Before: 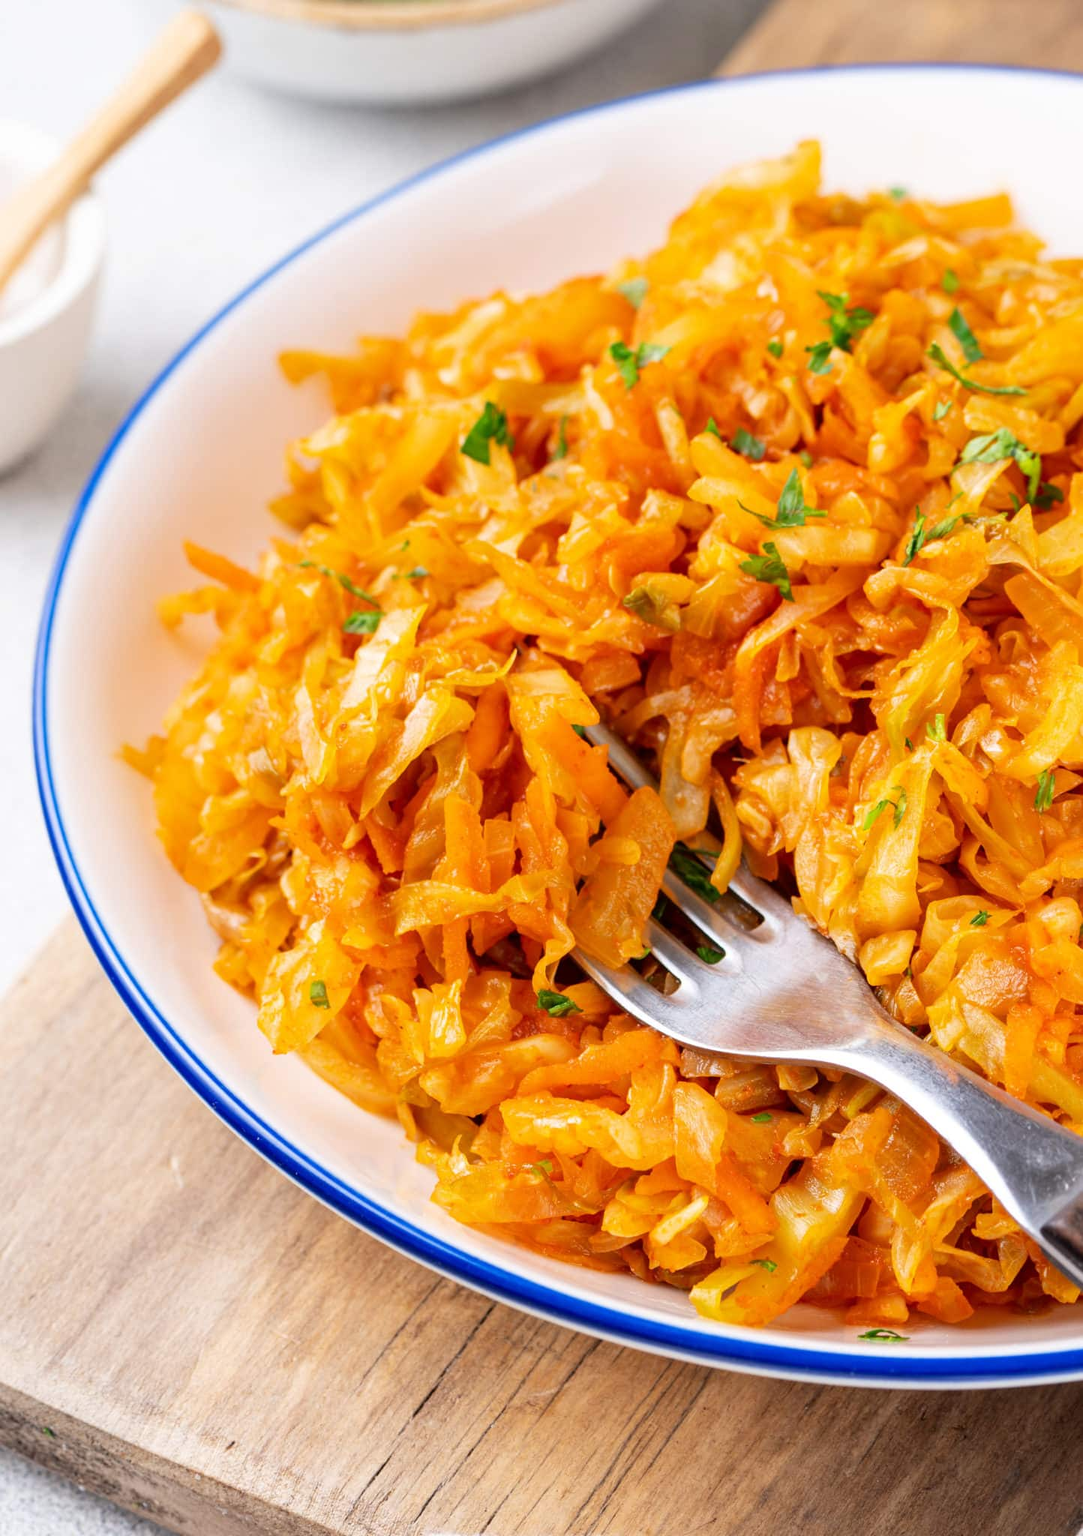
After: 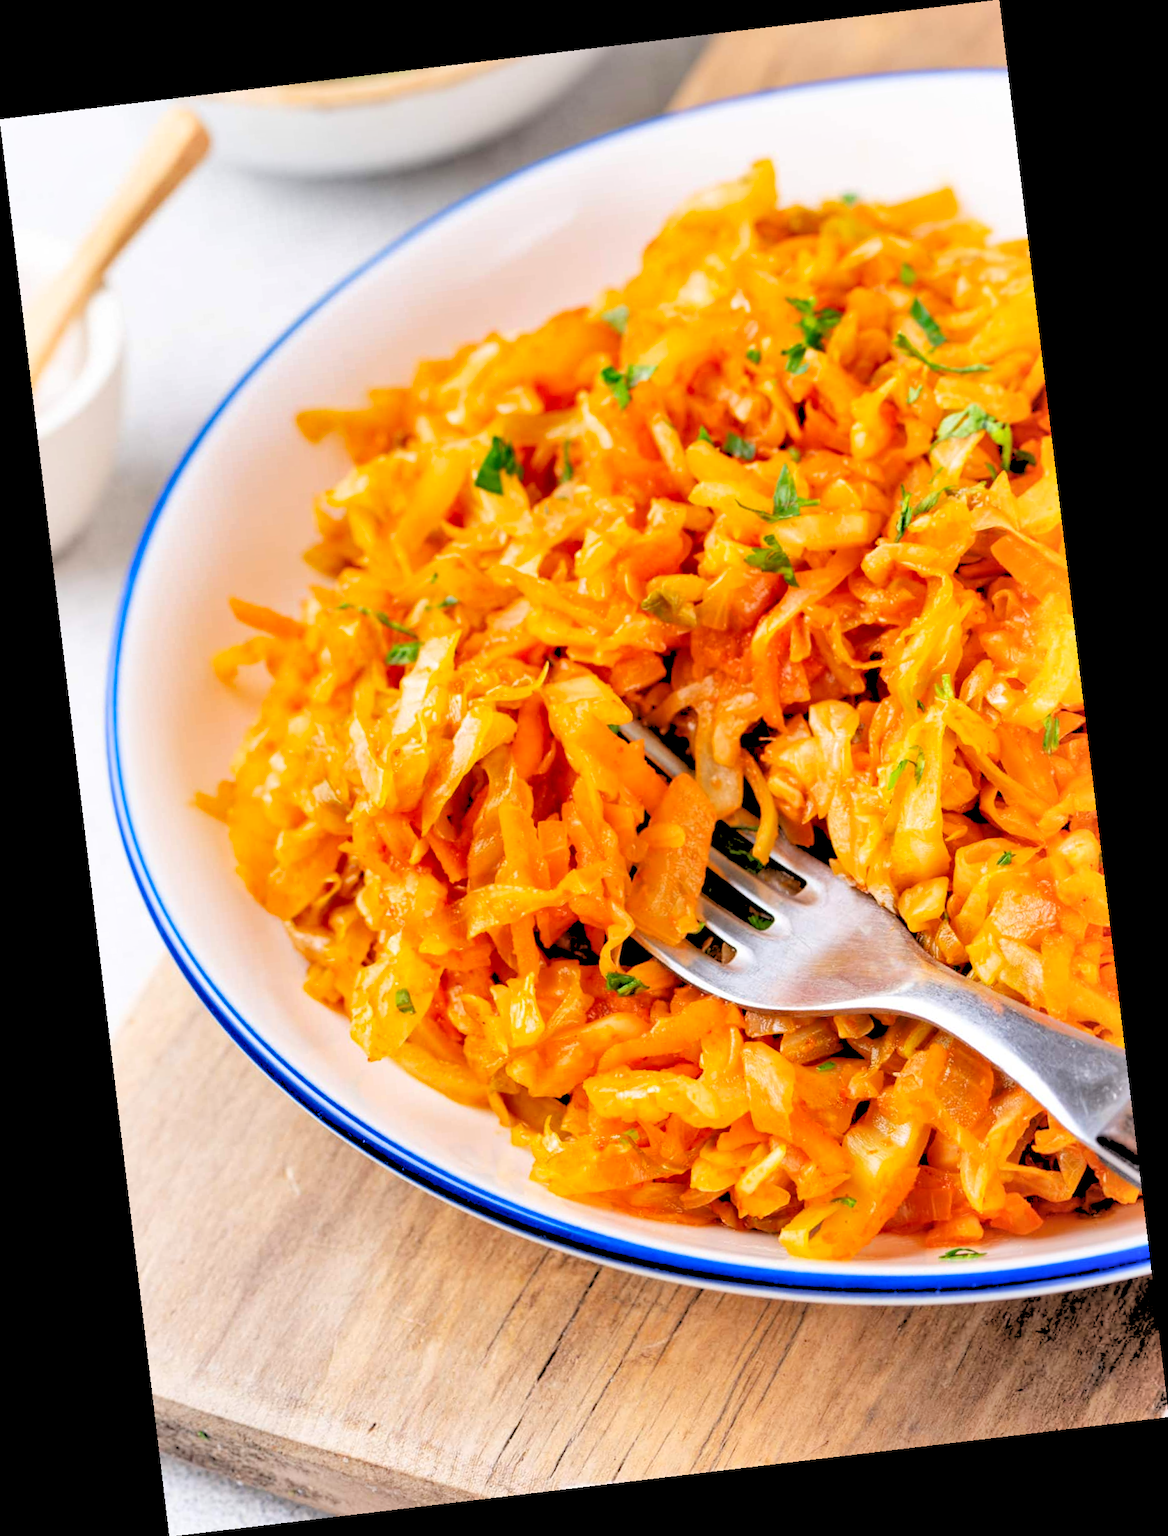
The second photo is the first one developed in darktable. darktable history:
rgb levels: levels [[0.027, 0.429, 0.996], [0, 0.5, 1], [0, 0.5, 1]]
rotate and perspective: rotation -6.83°, automatic cropping off
shadows and highlights: low approximation 0.01, soften with gaussian
